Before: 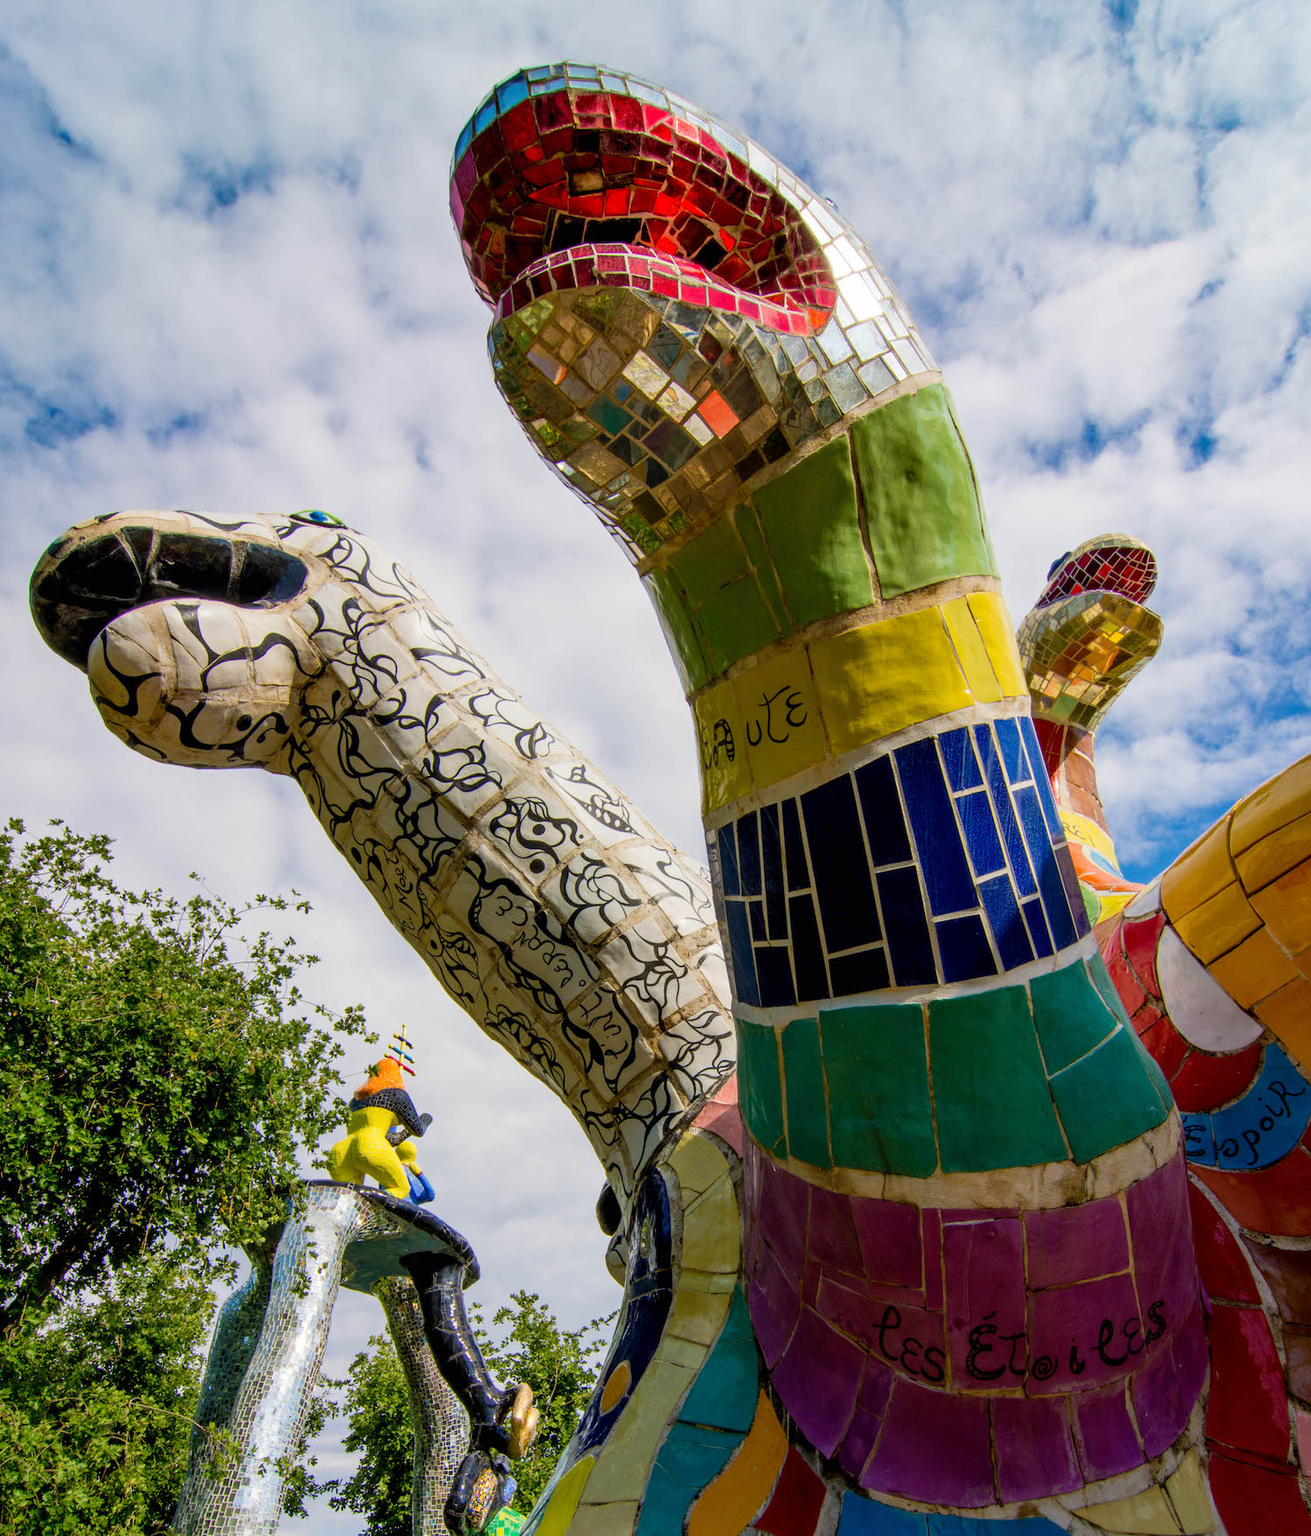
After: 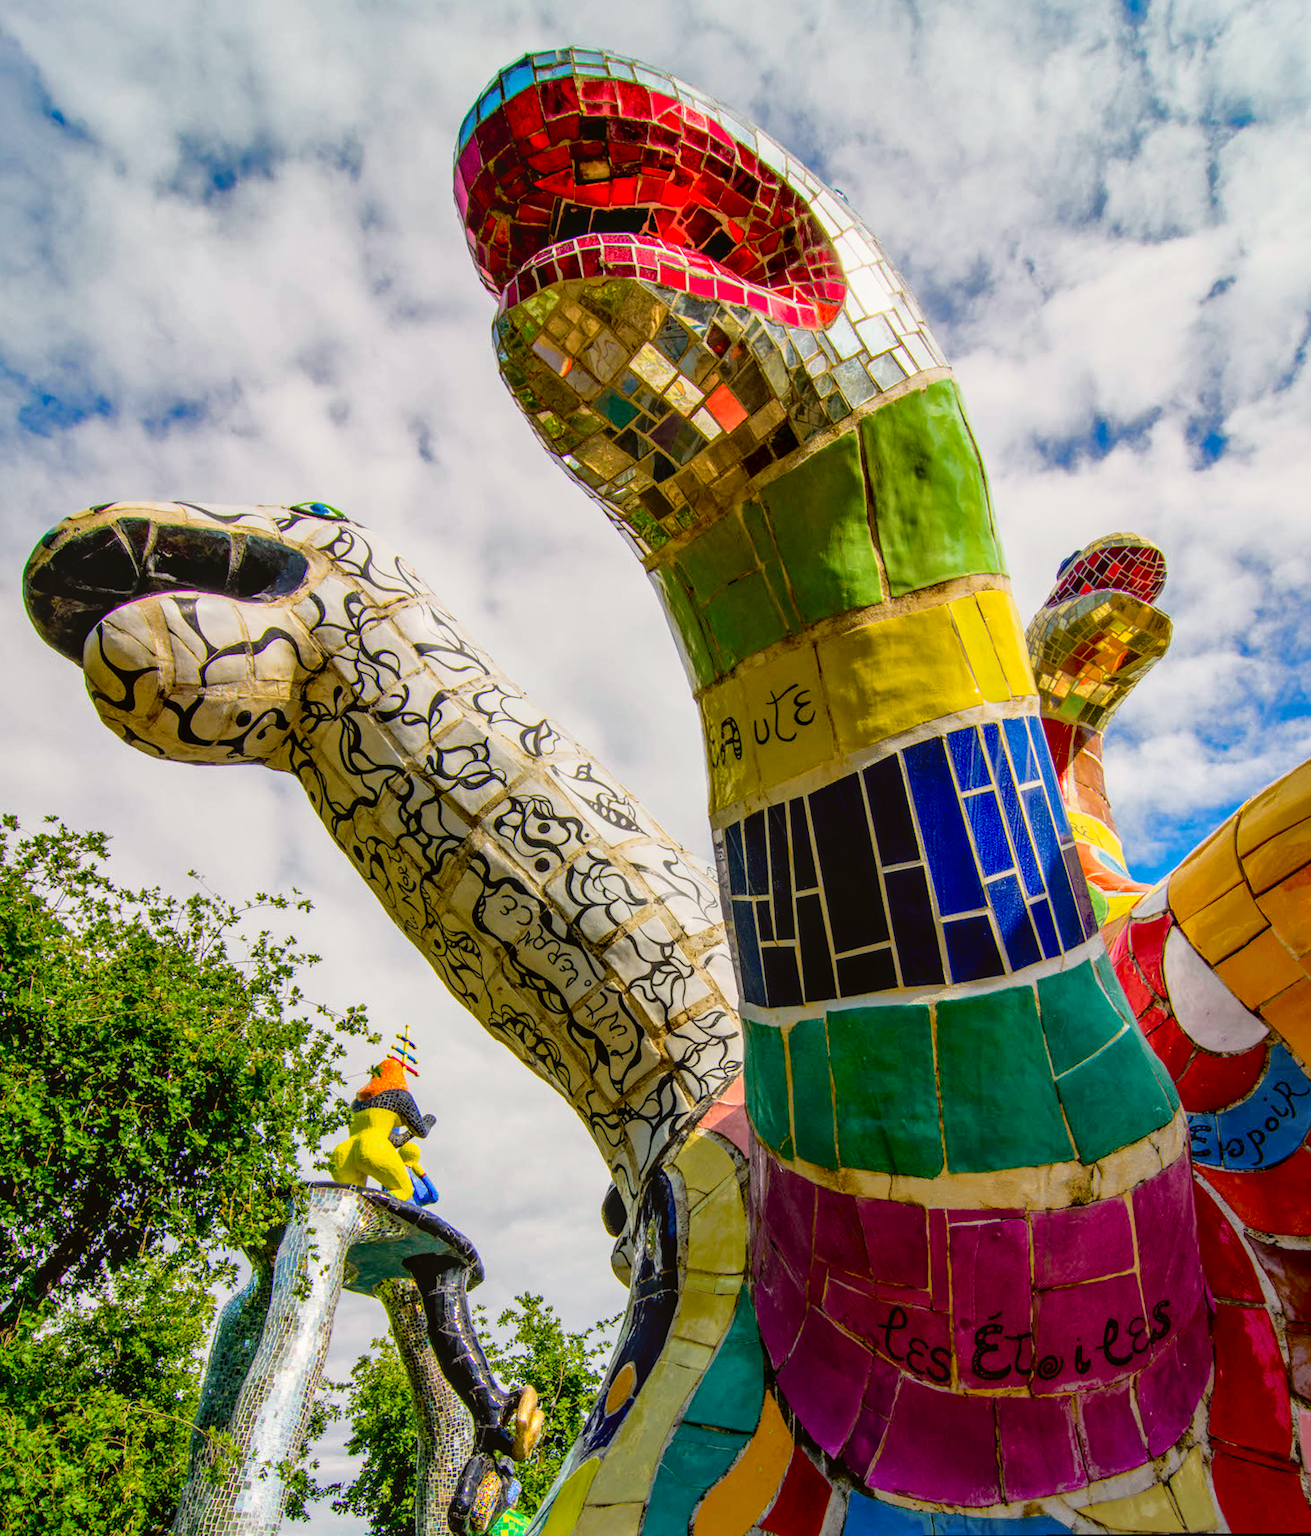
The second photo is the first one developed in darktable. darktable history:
shadows and highlights: on, module defaults
tone curve: curves: ch0 [(0, 0.021) (0.049, 0.044) (0.157, 0.131) (0.359, 0.419) (0.469, 0.544) (0.634, 0.722) (0.839, 0.909) (0.998, 0.978)]; ch1 [(0, 0) (0.437, 0.408) (0.472, 0.47) (0.502, 0.503) (0.527, 0.53) (0.564, 0.573) (0.614, 0.654) (0.669, 0.748) (0.859, 0.899) (1, 1)]; ch2 [(0, 0) (0.33, 0.301) (0.421, 0.443) (0.487, 0.504) (0.502, 0.509) (0.535, 0.537) (0.565, 0.595) (0.608, 0.667) (1, 1)], color space Lab, independent channels, preserve colors none
local contrast: on, module defaults
rotate and perspective: rotation 0.174°, lens shift (vertical) 0.013, lens shift (horizontal) 0.019, shear 0.001, automatic cropping original format, crop left 0.007, crop right 0.991, crop top 0.016, crop bottom 0.997
